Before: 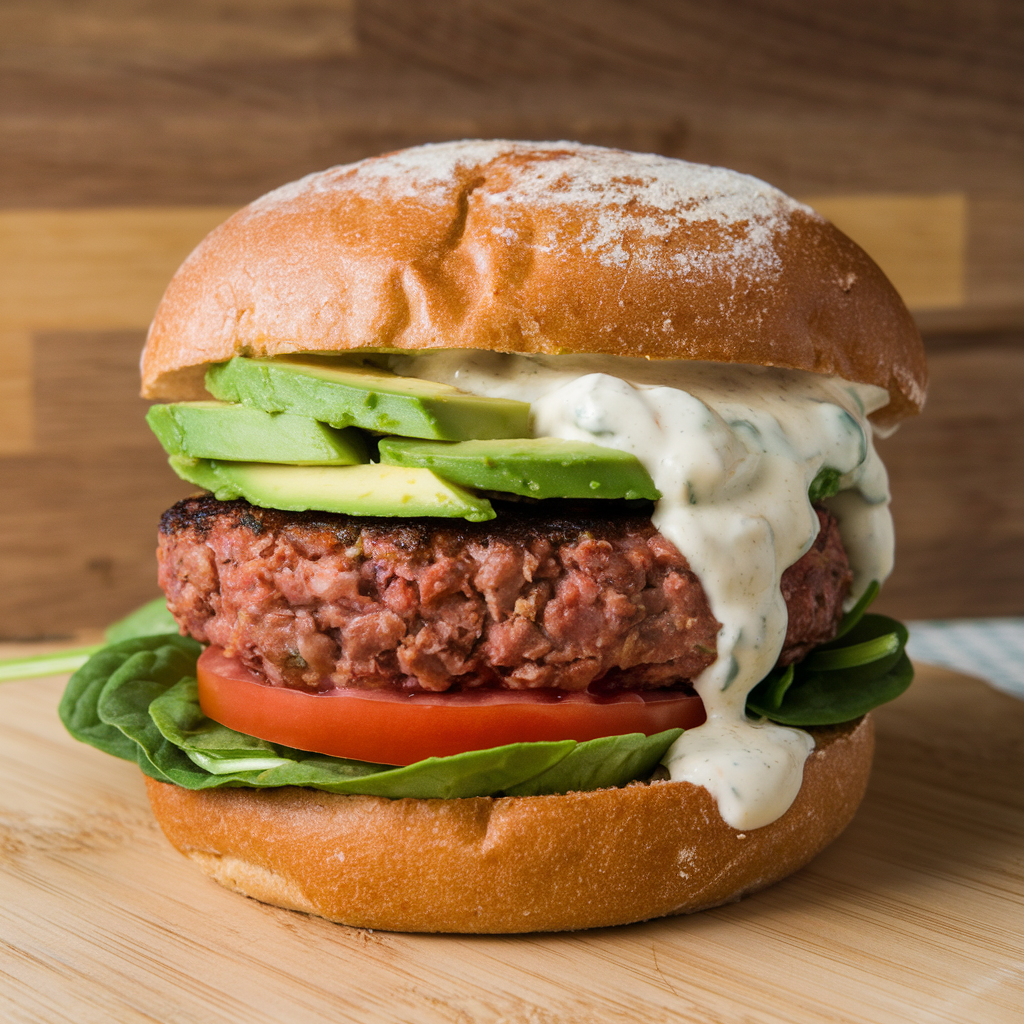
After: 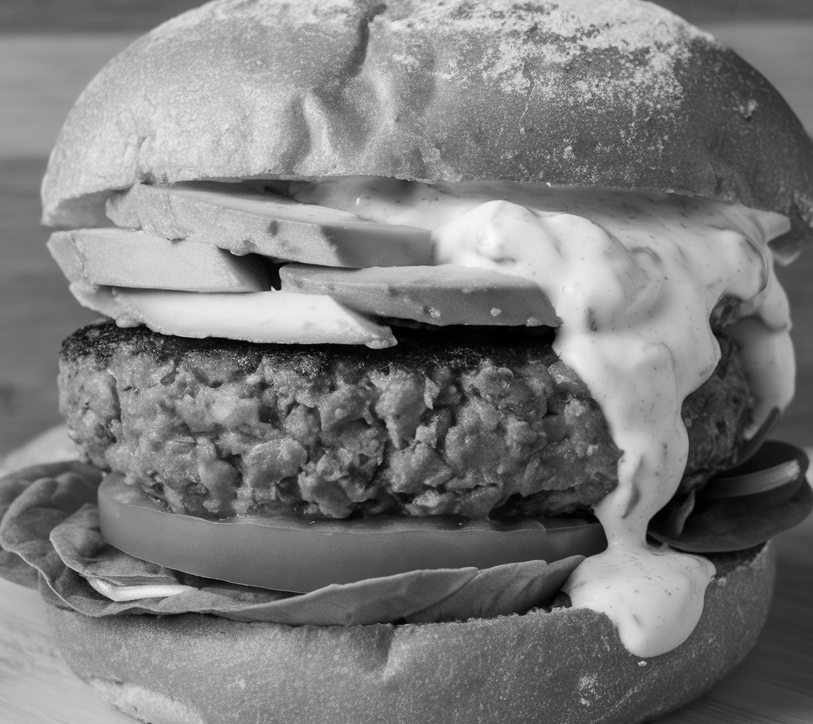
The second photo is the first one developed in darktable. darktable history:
crop: left 9.712%, top 16.928%, right 10.845%, bottom 12.332%
monochrome: on, module defaults
